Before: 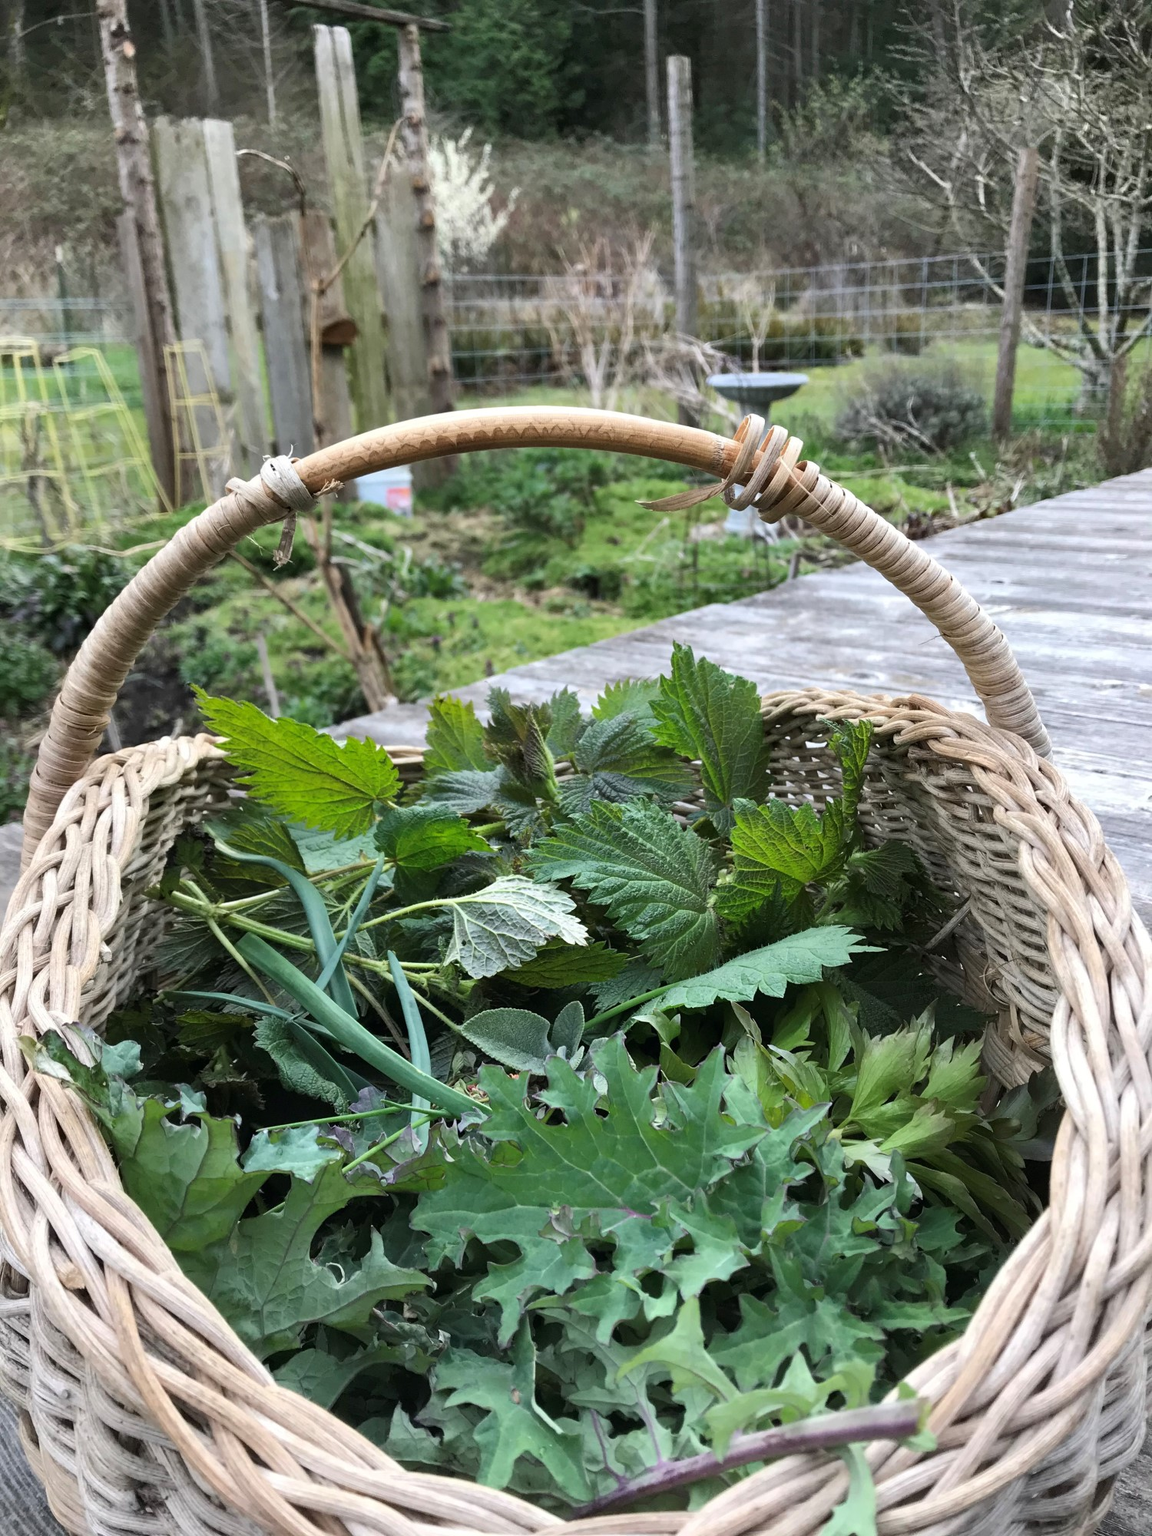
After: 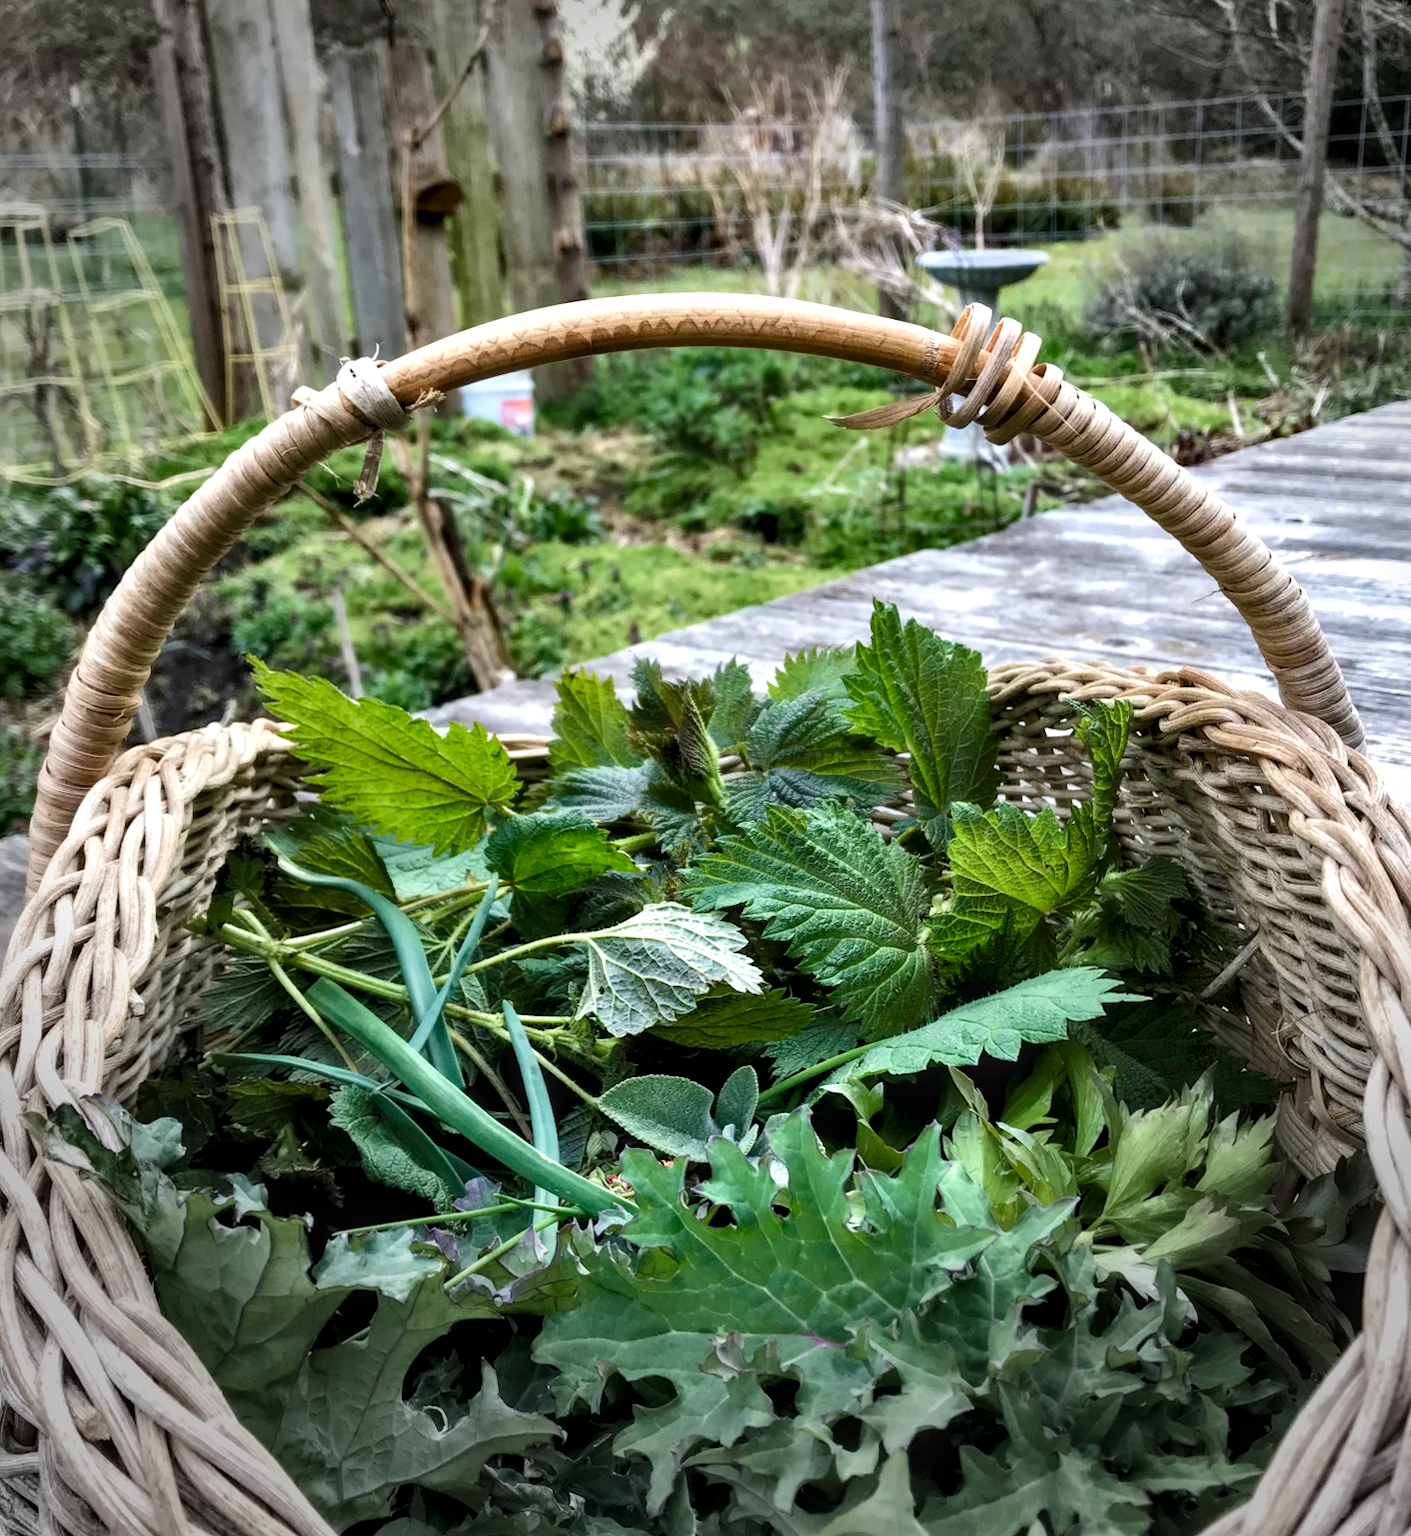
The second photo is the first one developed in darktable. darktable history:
shadows and highlights: shadows 12.65, white point adjustment 1.27, soften with gaussian
local contrast: on, module defaults
color balance rgb: perceptual saturation grading › global saturation 20%, perceptual saturation grading › highlights -25.844%, perceptual saturation grading › shadows 25.938%
crop and rotate: angle 0.069°, top 11.699%, right 5.49%, bottom 11.15%
vignetting: fall-off start 90.25%, fall-off radius 38.25%, center (0.034, -0.088), width/height ratio 1.227, shape 1.3
contrast equalizer: octaves 7, y [[0.536, 0.565, 0.581, 0.516, 0.52, 0.491], [0.5 ×6], [0.5 ×6], [0 ×6], [0 ×6]]
velvia: on, module defaults
